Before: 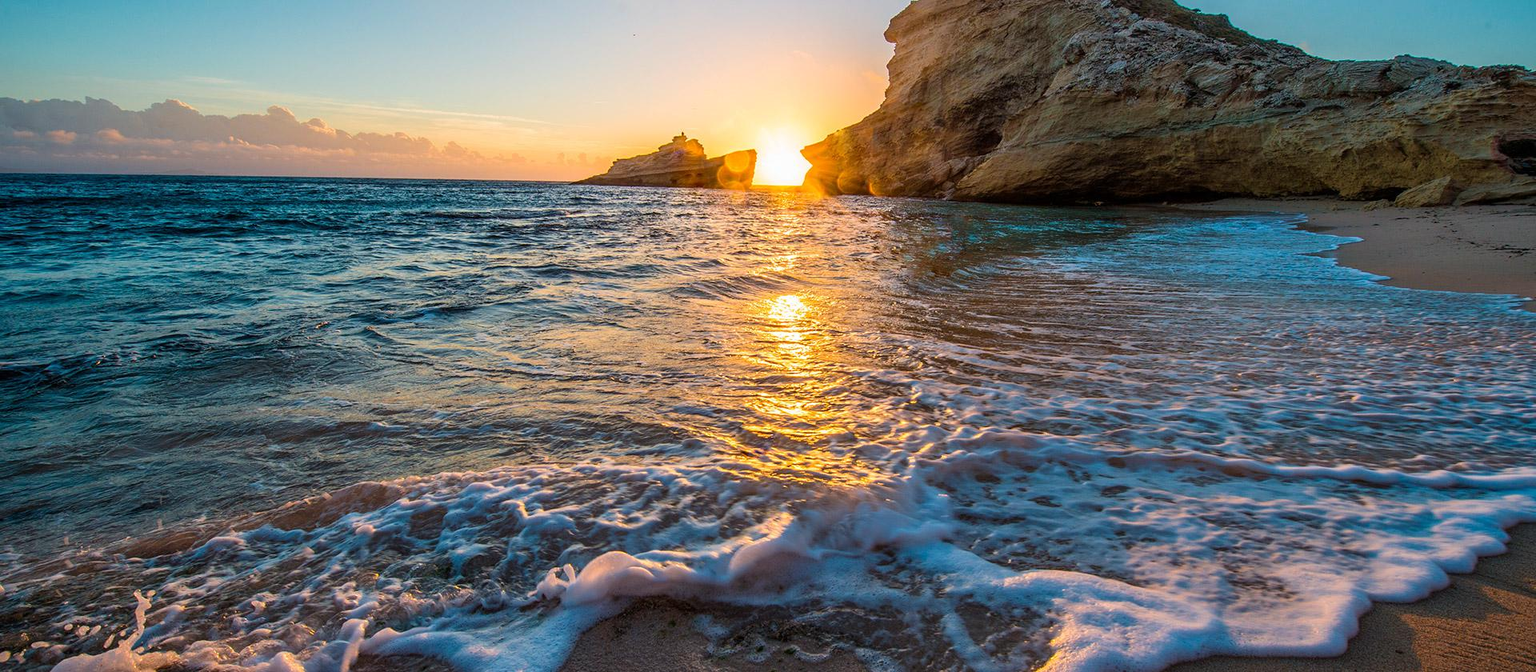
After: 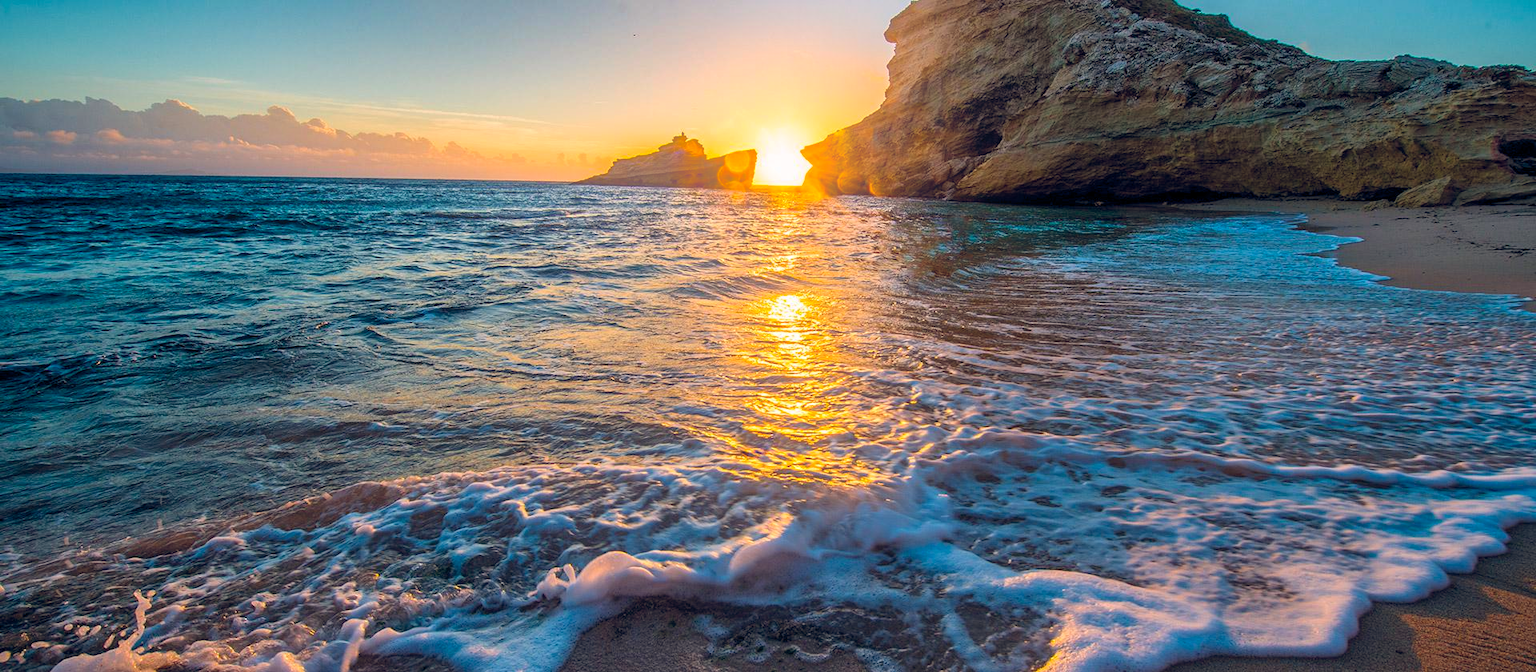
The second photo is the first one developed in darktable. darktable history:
bloom: threshold 82.5%, strength 16.25%
tone equalizer: on, module defaults
color balance rgb: shadows lift › hue 87.51°, highlights gain › chroma 0.68%, highlights gain › hue 55.1°, global offset › chroma 0.13%, global offset › hue 253.66°, linear chroma grading › global chroma 0.5%, perceptual saturation grading › global saturation 16.38%
shadows and highlights: shadows 24.5, highlights -78.15, soften with gaussian
